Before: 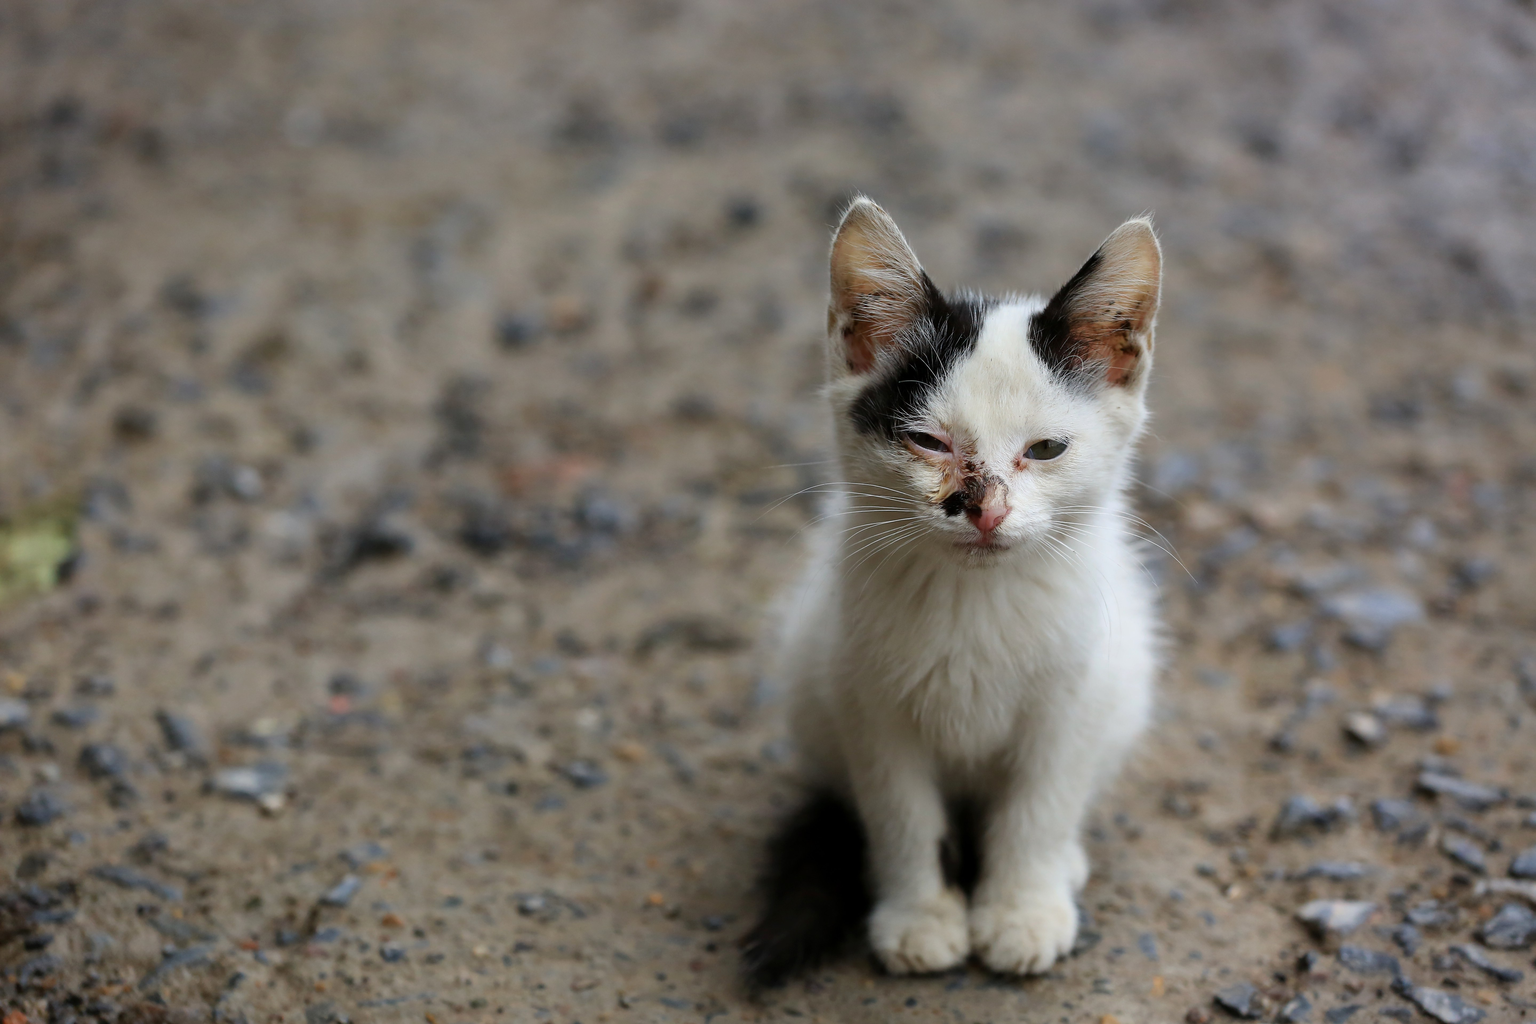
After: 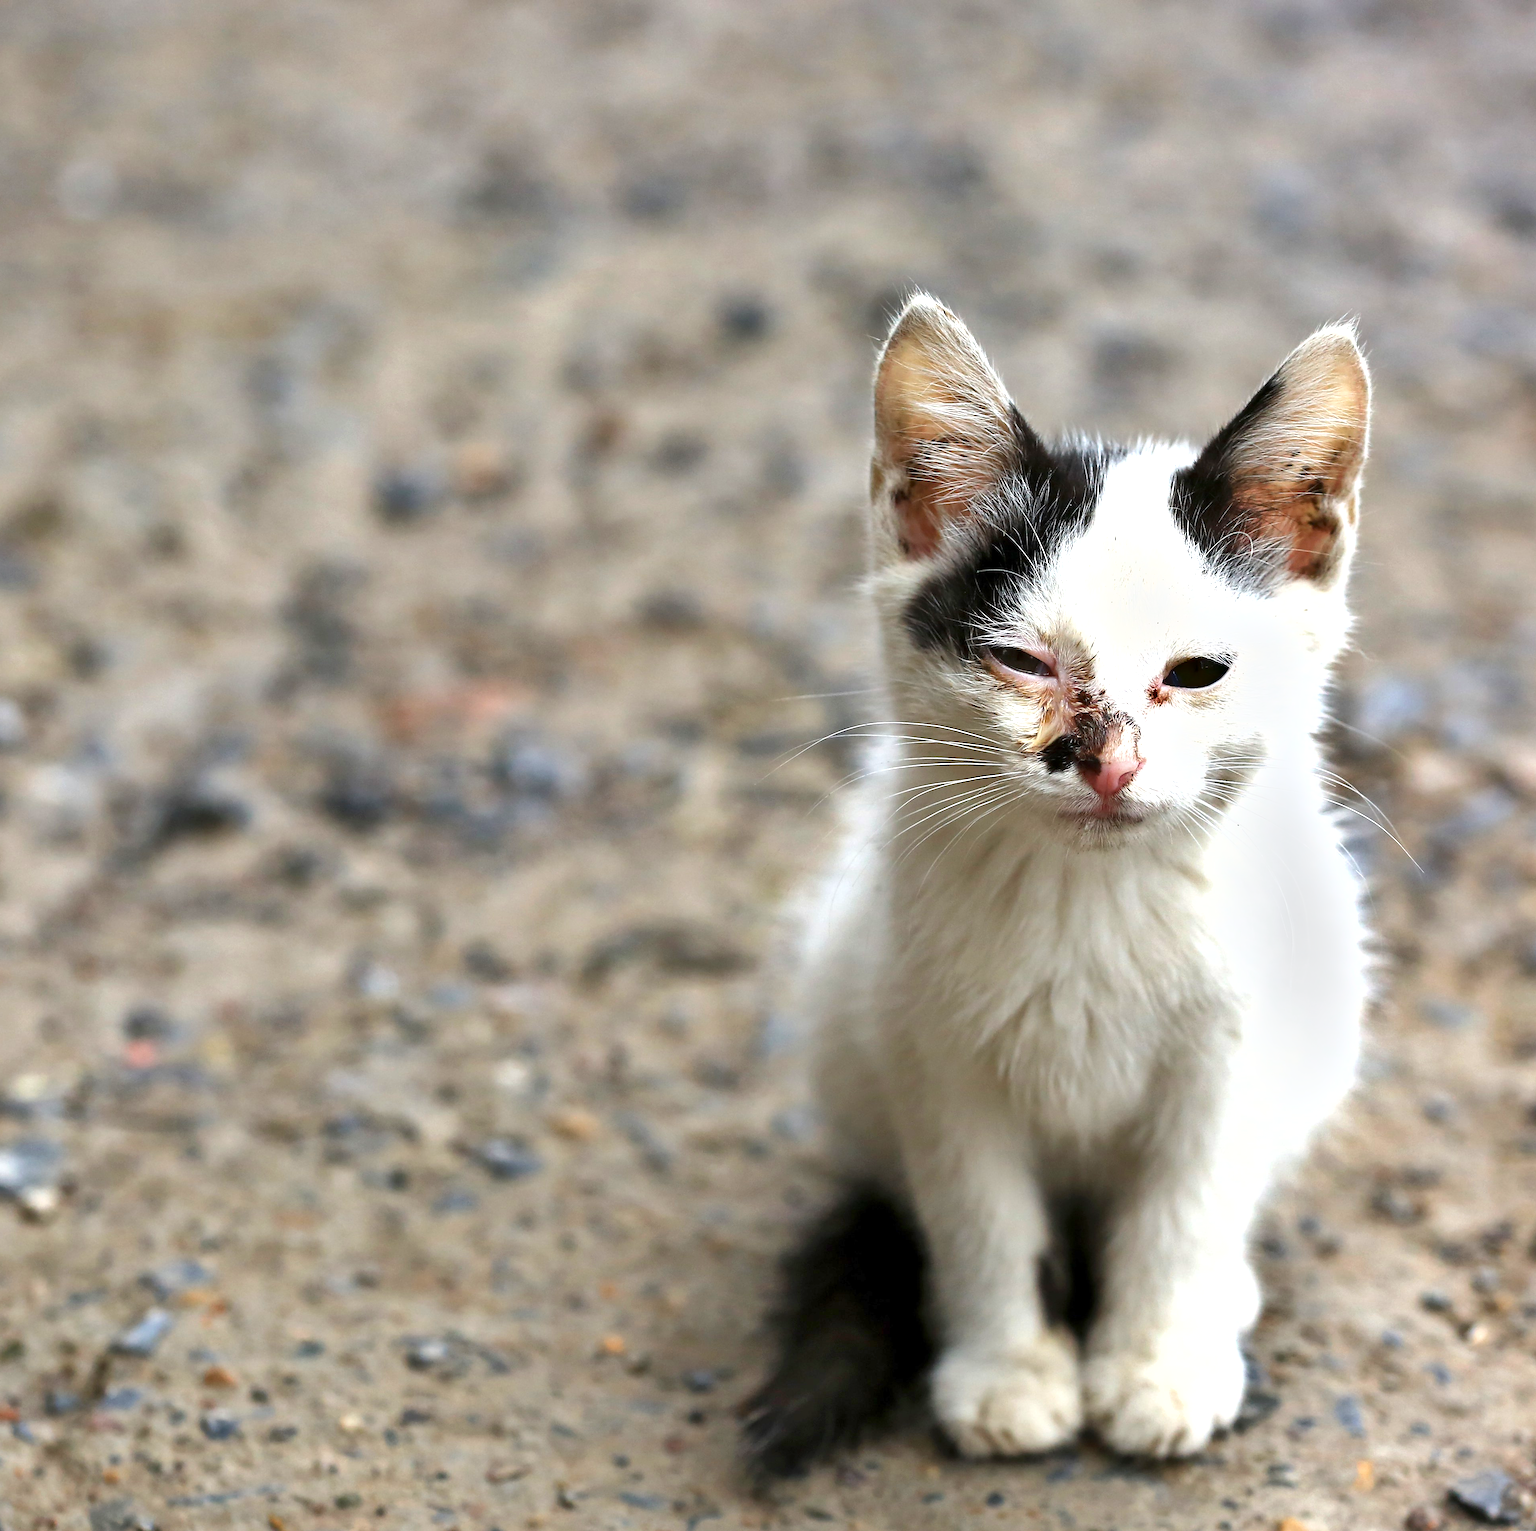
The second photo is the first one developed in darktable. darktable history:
crop and rotate: left 16.017%, right 17.123%
shadows and highlights: soften with gaussian
exposure: exposure 1.218 EV, compensate highlight preservation false
